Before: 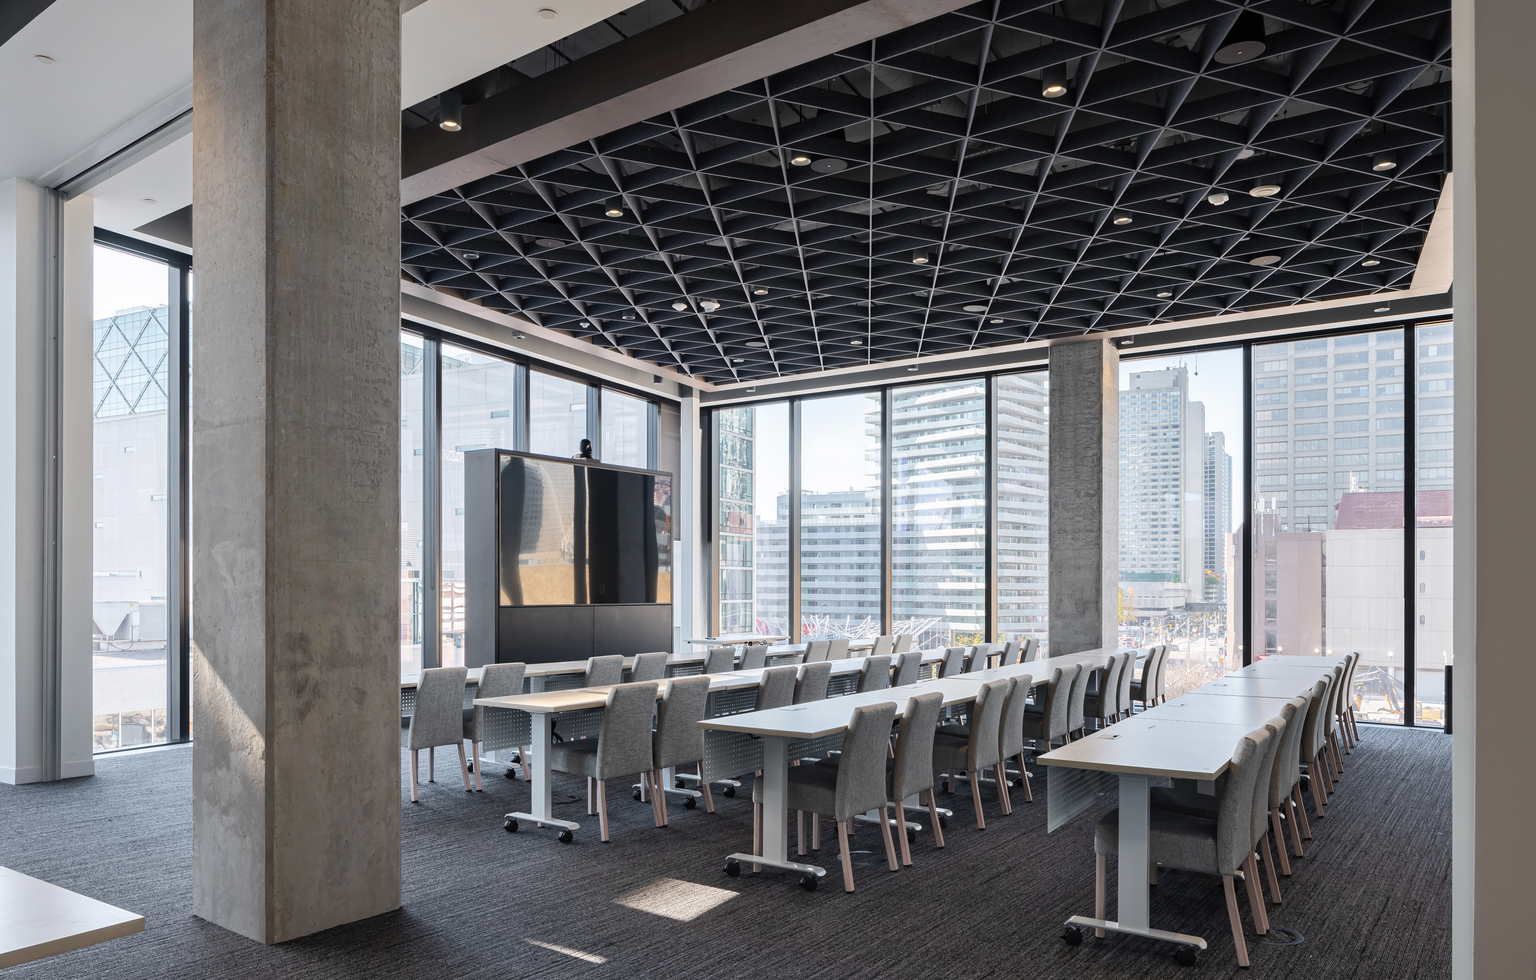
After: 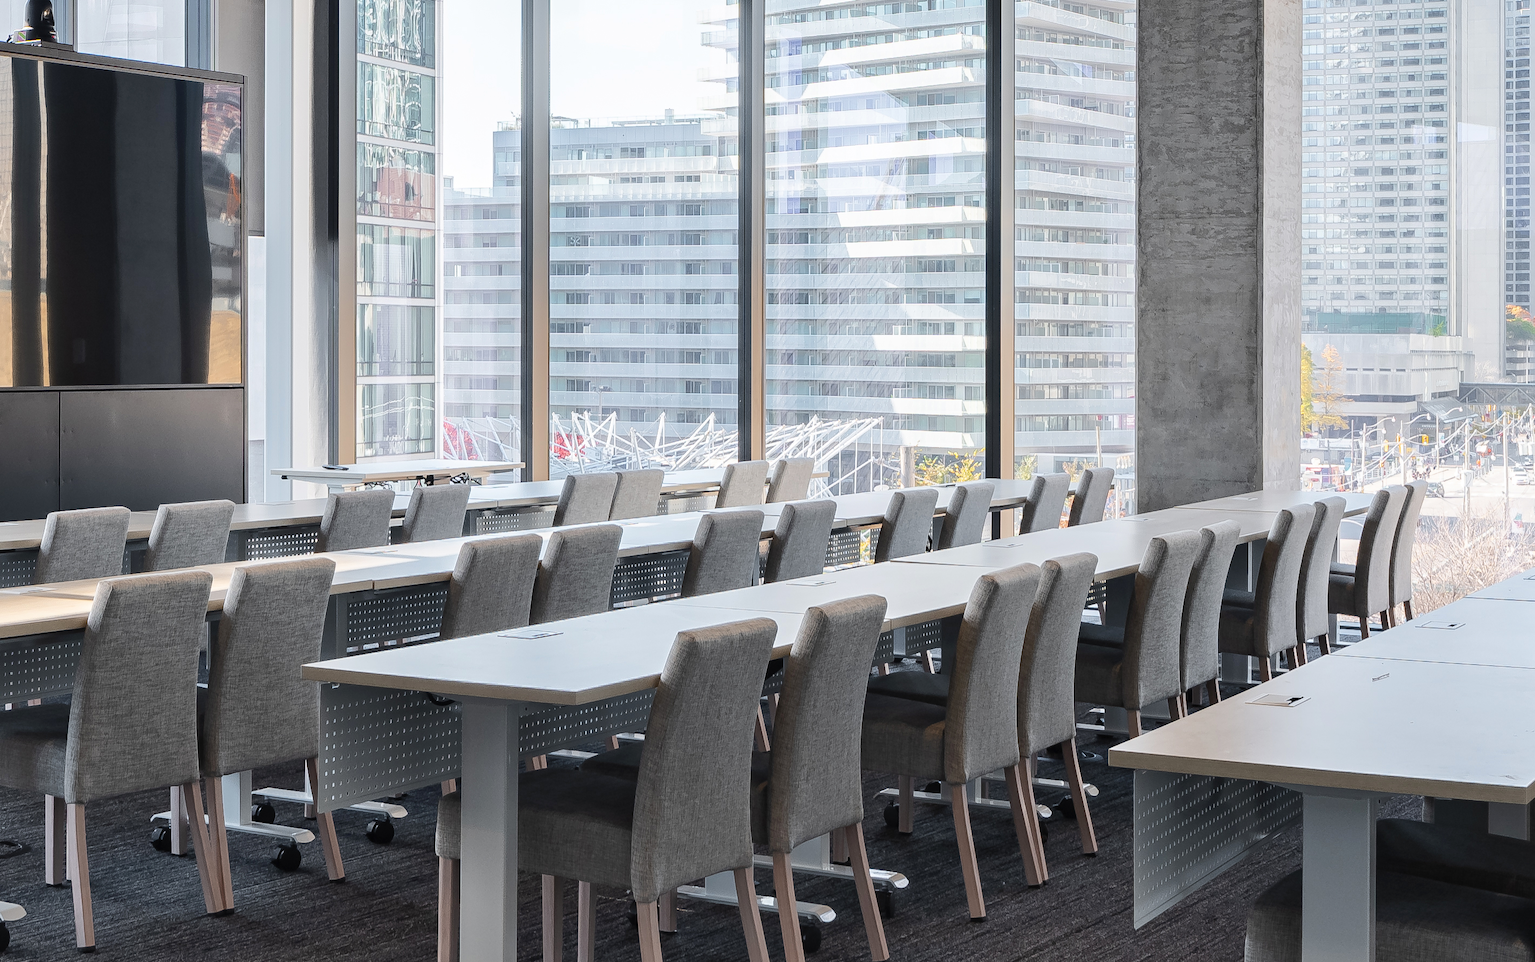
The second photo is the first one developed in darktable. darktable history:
crop: left 37.047%, top 45.007%, right 20.715%, bottom 13.497%
